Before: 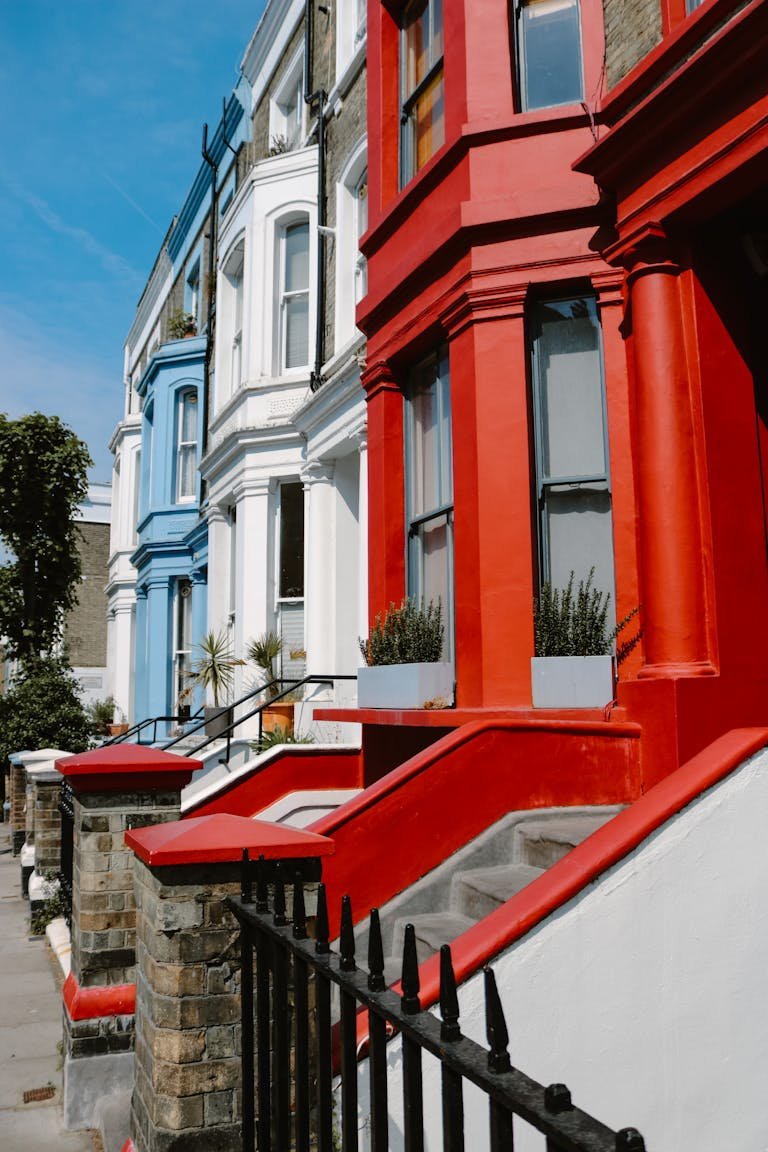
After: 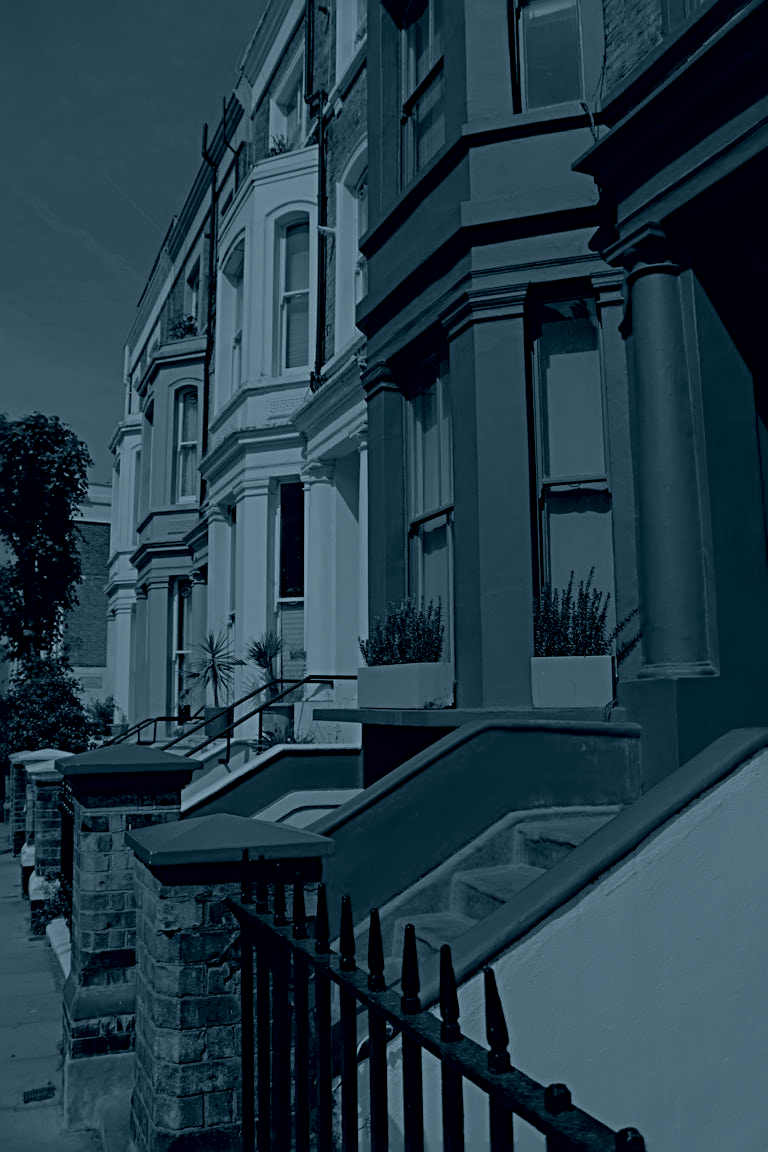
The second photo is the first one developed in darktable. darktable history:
exposure: compensate highlight preservation false
colorize: hue 194.4°, saturation 29%, source mix 61.75%, lightness 3.98%, version 1
sharpen: radius 4
